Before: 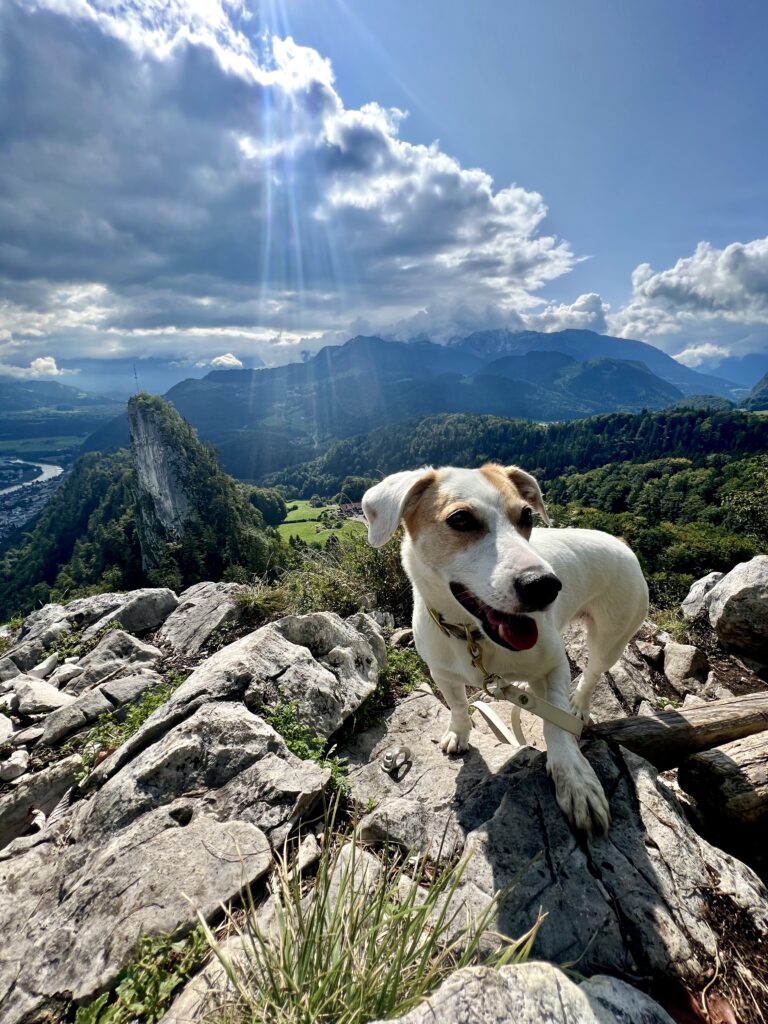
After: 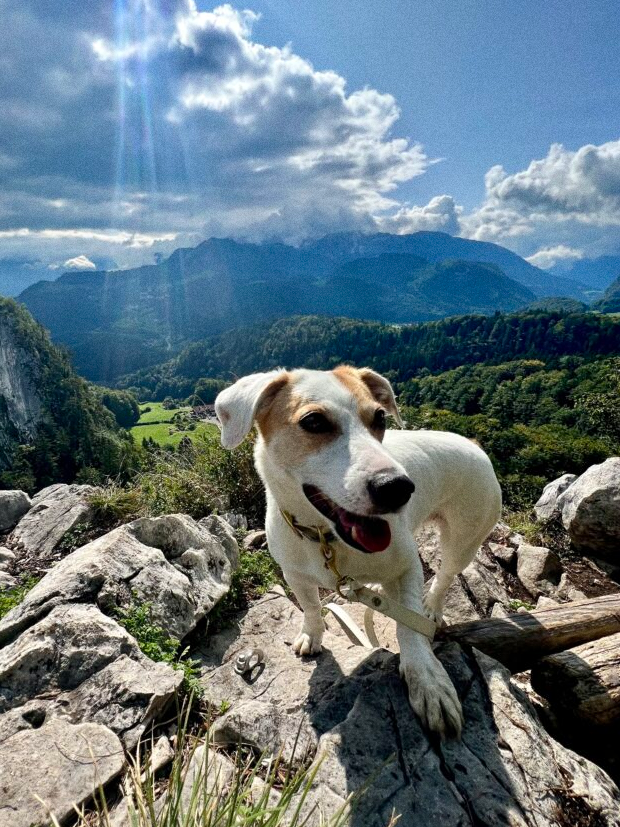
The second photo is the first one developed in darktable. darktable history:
crop: left 19.159%, top 9.58%, bottom 9.58%
grain: on, module defaults
